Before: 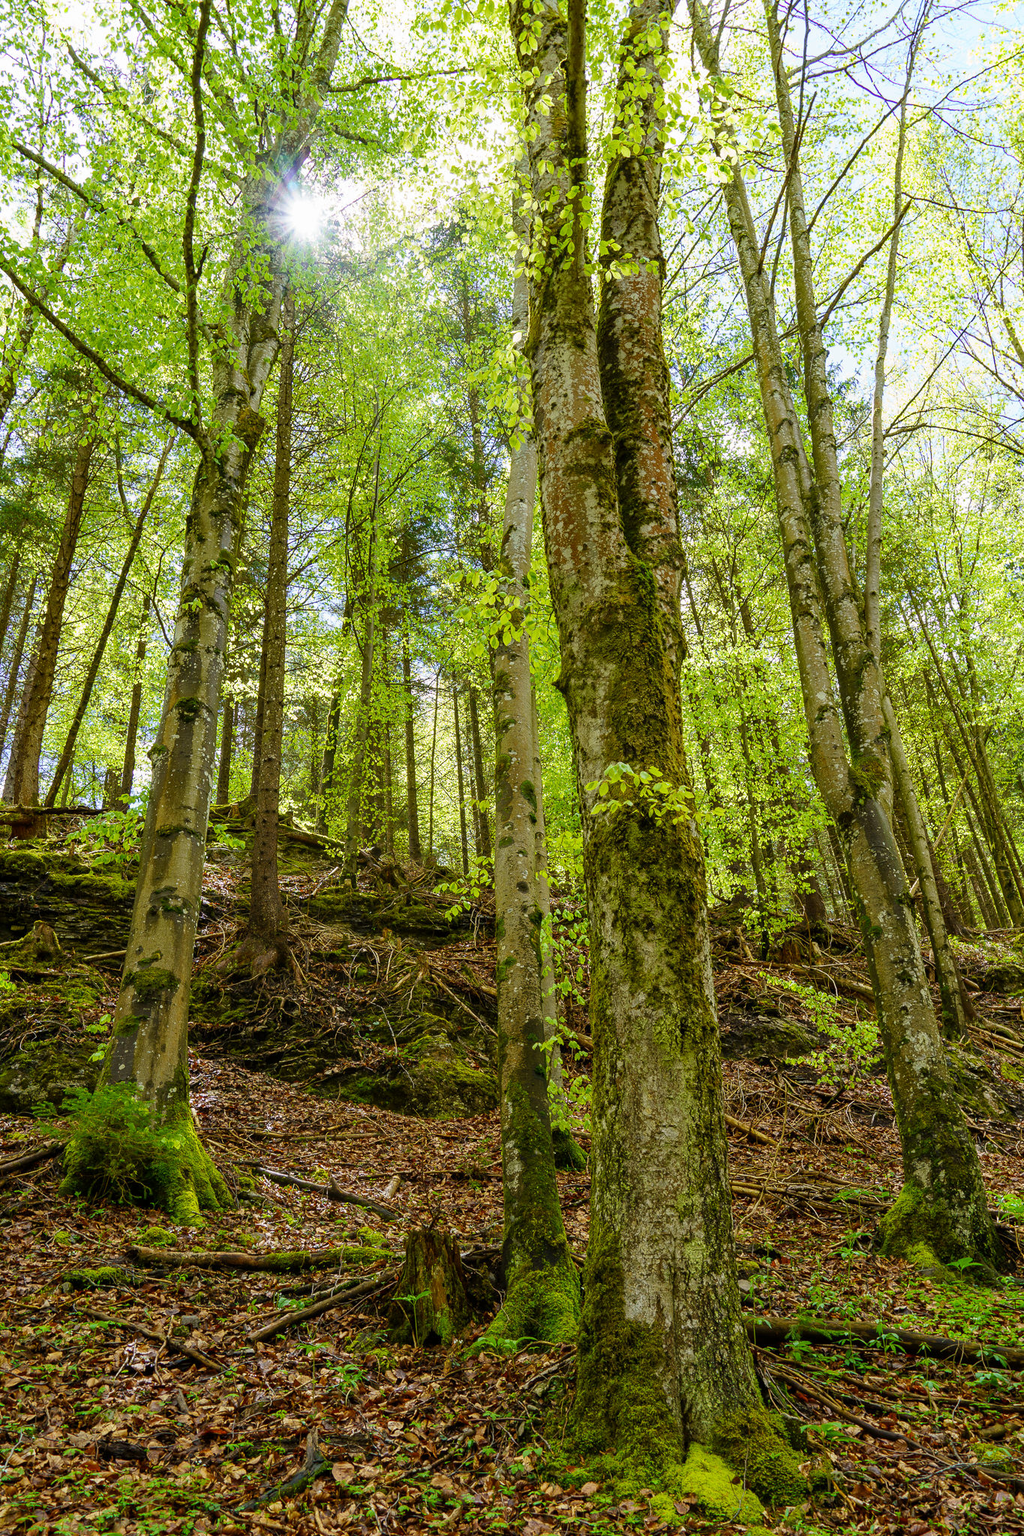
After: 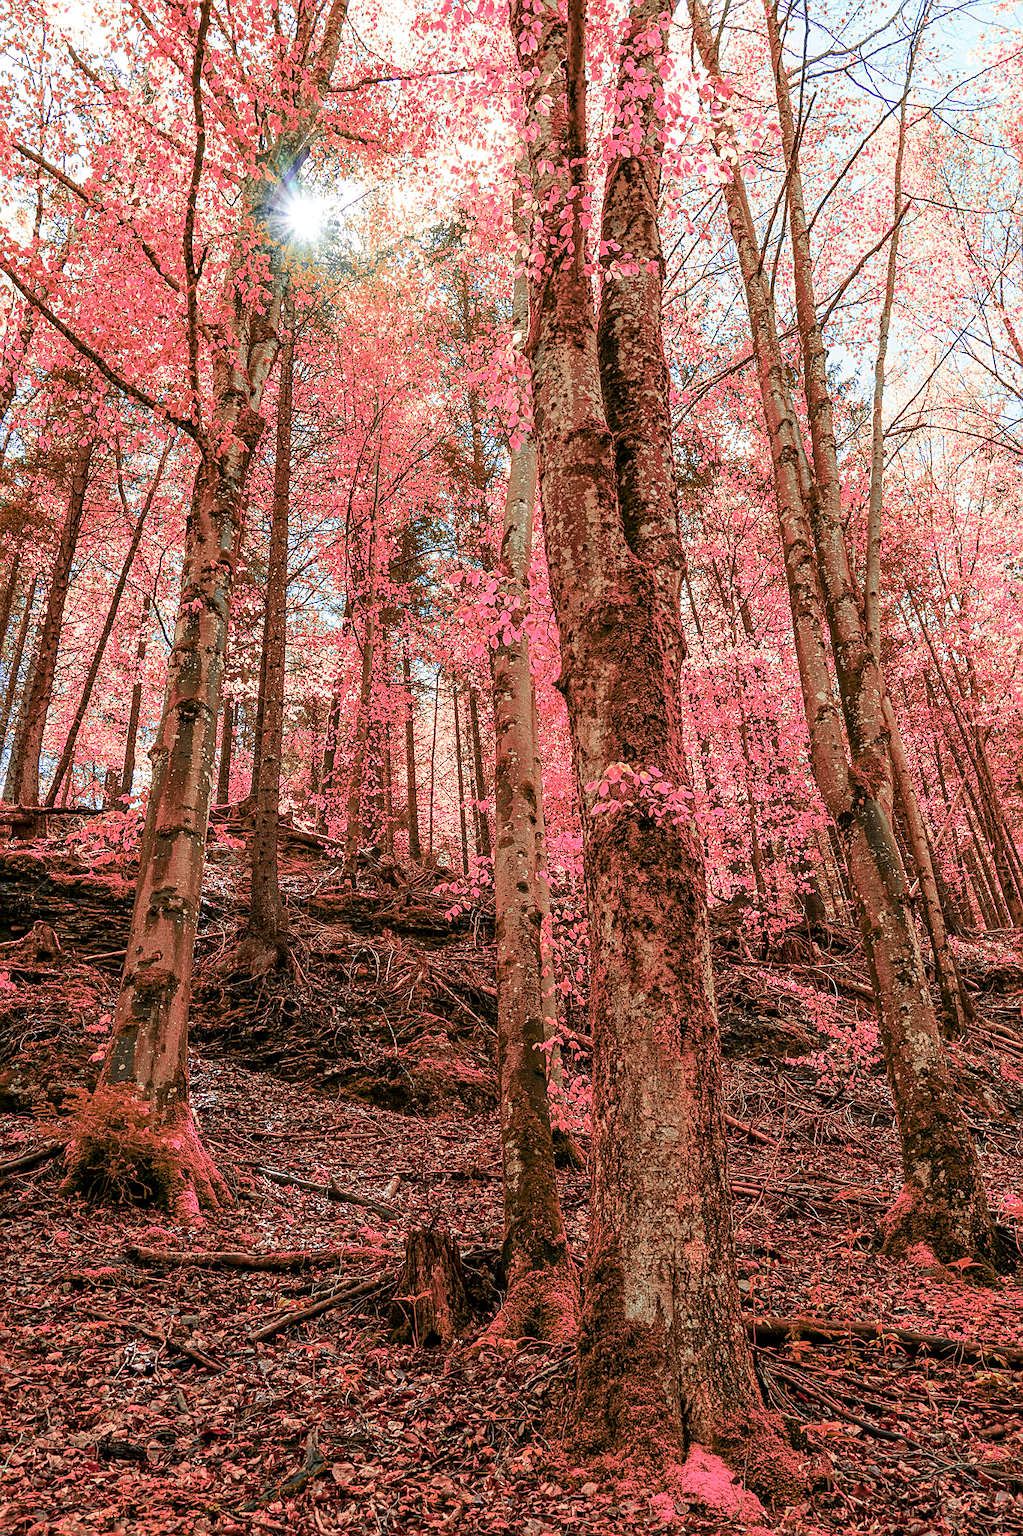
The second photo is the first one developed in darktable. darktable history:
color zones: curves: ch2 [(0, 0.488) (0.143, 0.417) (0.286, 0.212) (0.429, 0.179) (0.571, 0.154) (0.714, 0.415) (0.857, 0.495) (1, 0.488)]
local contrast: on, module defaults
sharpen: on, module defaults
